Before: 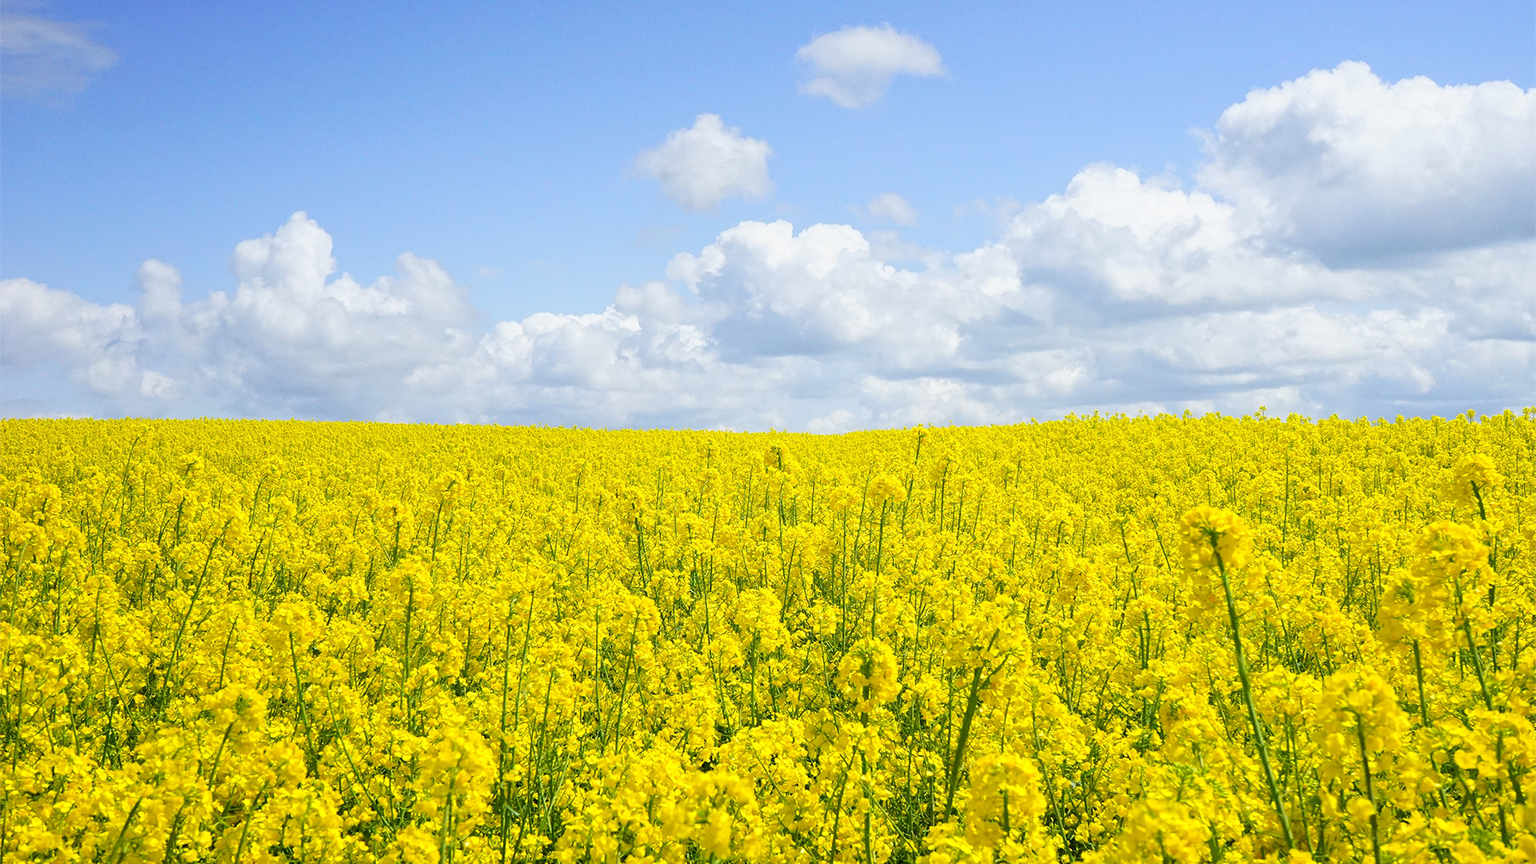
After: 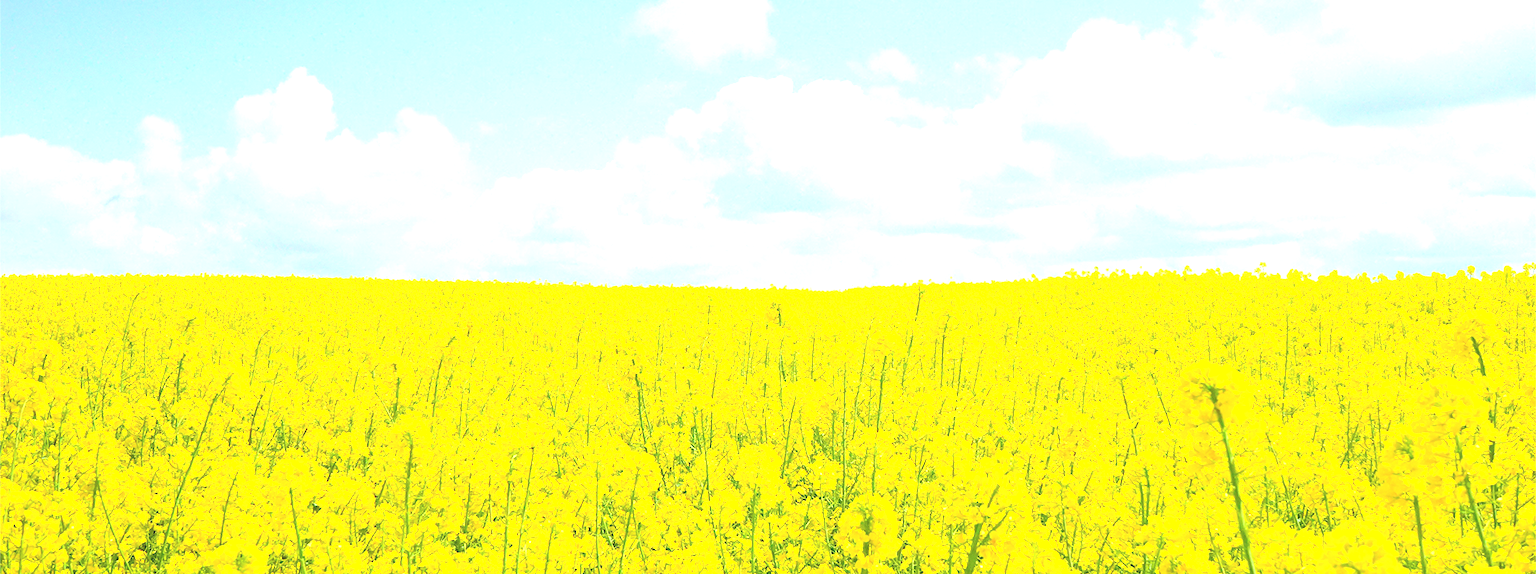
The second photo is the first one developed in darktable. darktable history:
contrast brightness saturation: brightness 0.15
exposure: exposure 0.127 EV, compensate highlight preservation false
levels: levels [0.036, 0.364, 0.827]
crop: top 16.727%, bottom 16.727%
white balance: red 0.988, blue 1.017
